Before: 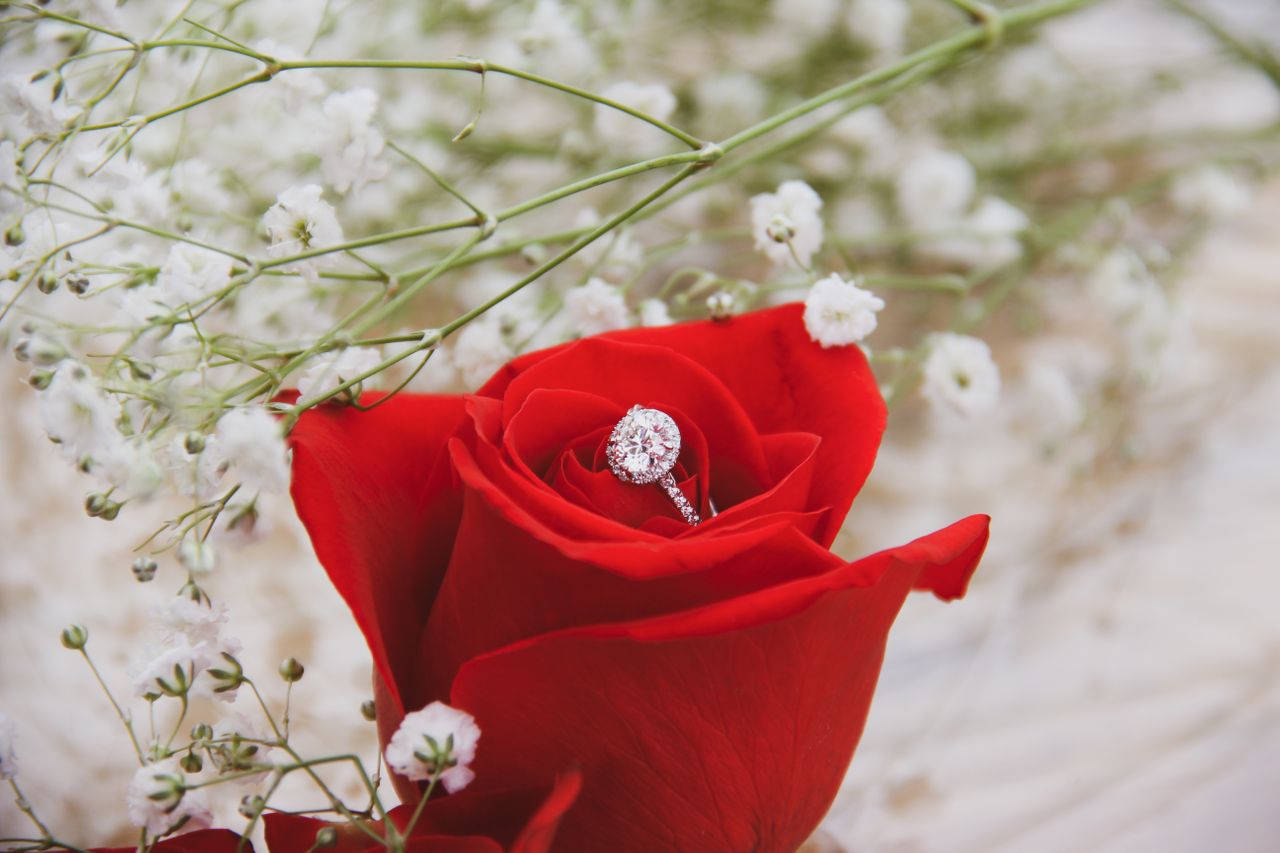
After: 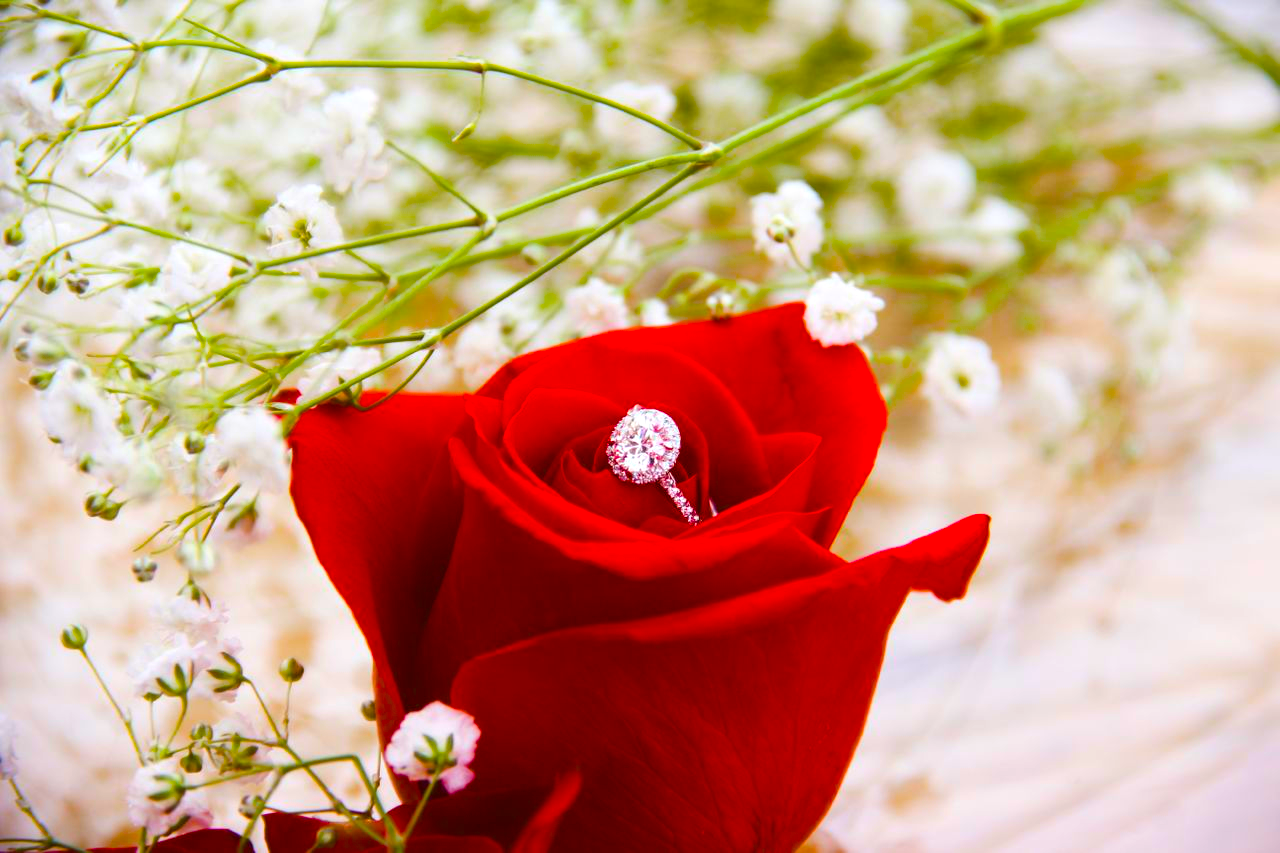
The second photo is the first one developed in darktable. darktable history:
tone equalizer: -8 EV -0.422 EV, -7 EV -0.392 EV, -6 EV -0.333 EV, -5 EV -0.225 EV, -3 EV 0.227 EV, -2 EV 0.349 EV, -1 EV 0.399 EV, +0 EV 0.405 EV
color balance rgb: linear chroma grading › global chroma 42.577%, perceptual saturation grading › global saturation 36.126%, perceptual saturation grading › shadows 34.696%, global vibrance 20%
